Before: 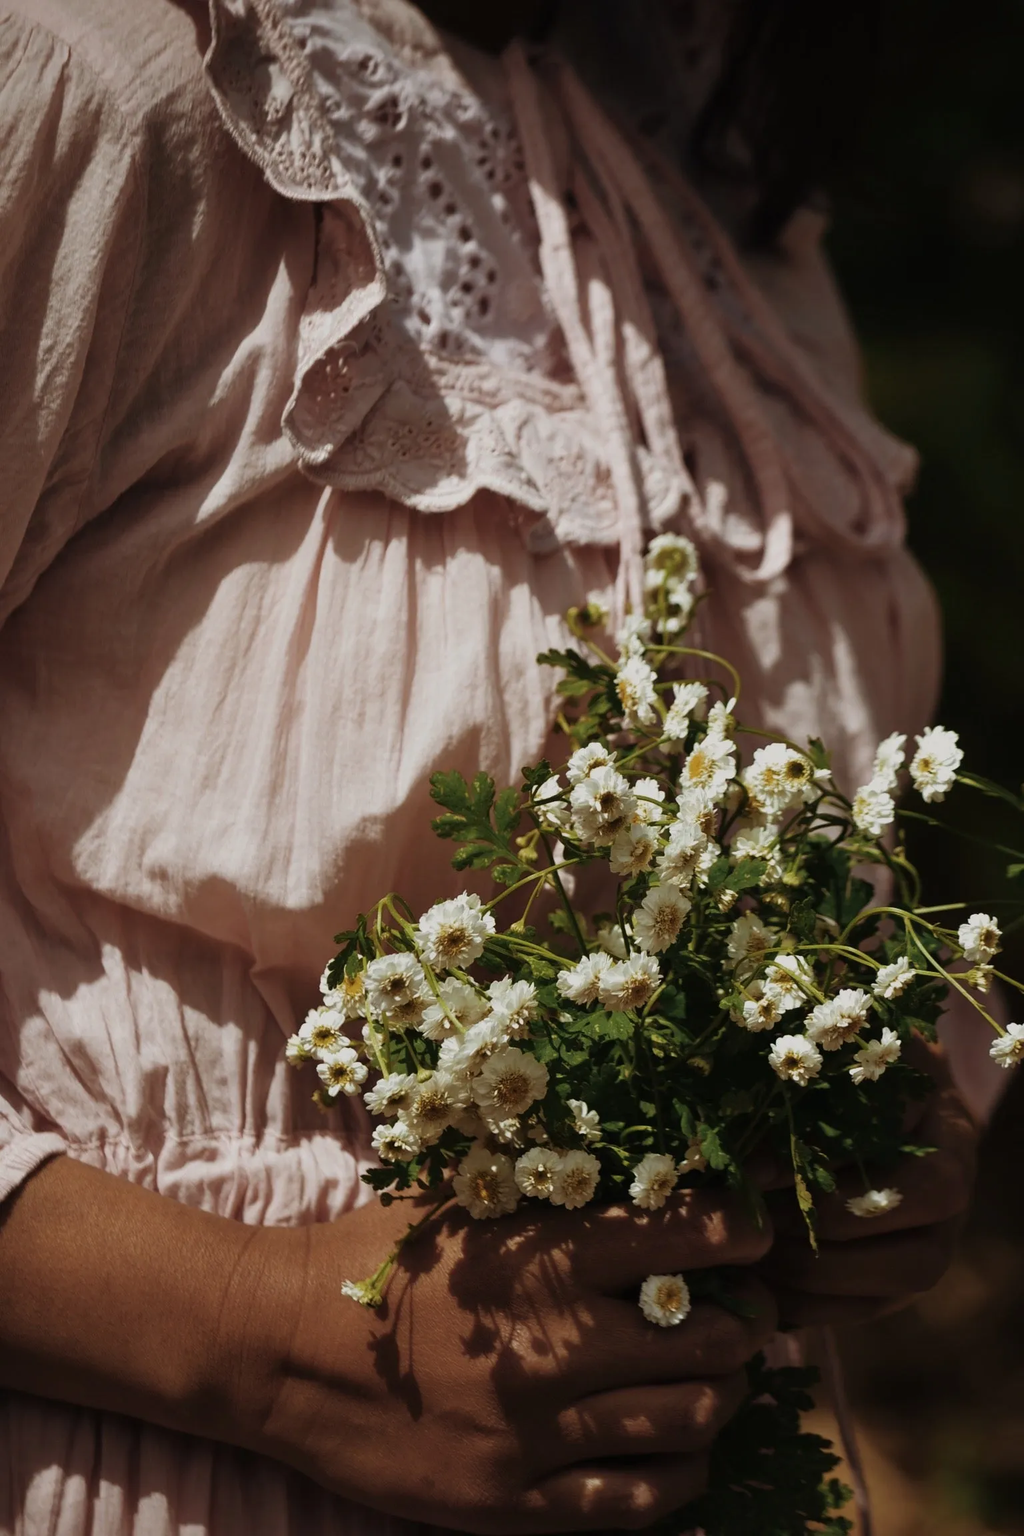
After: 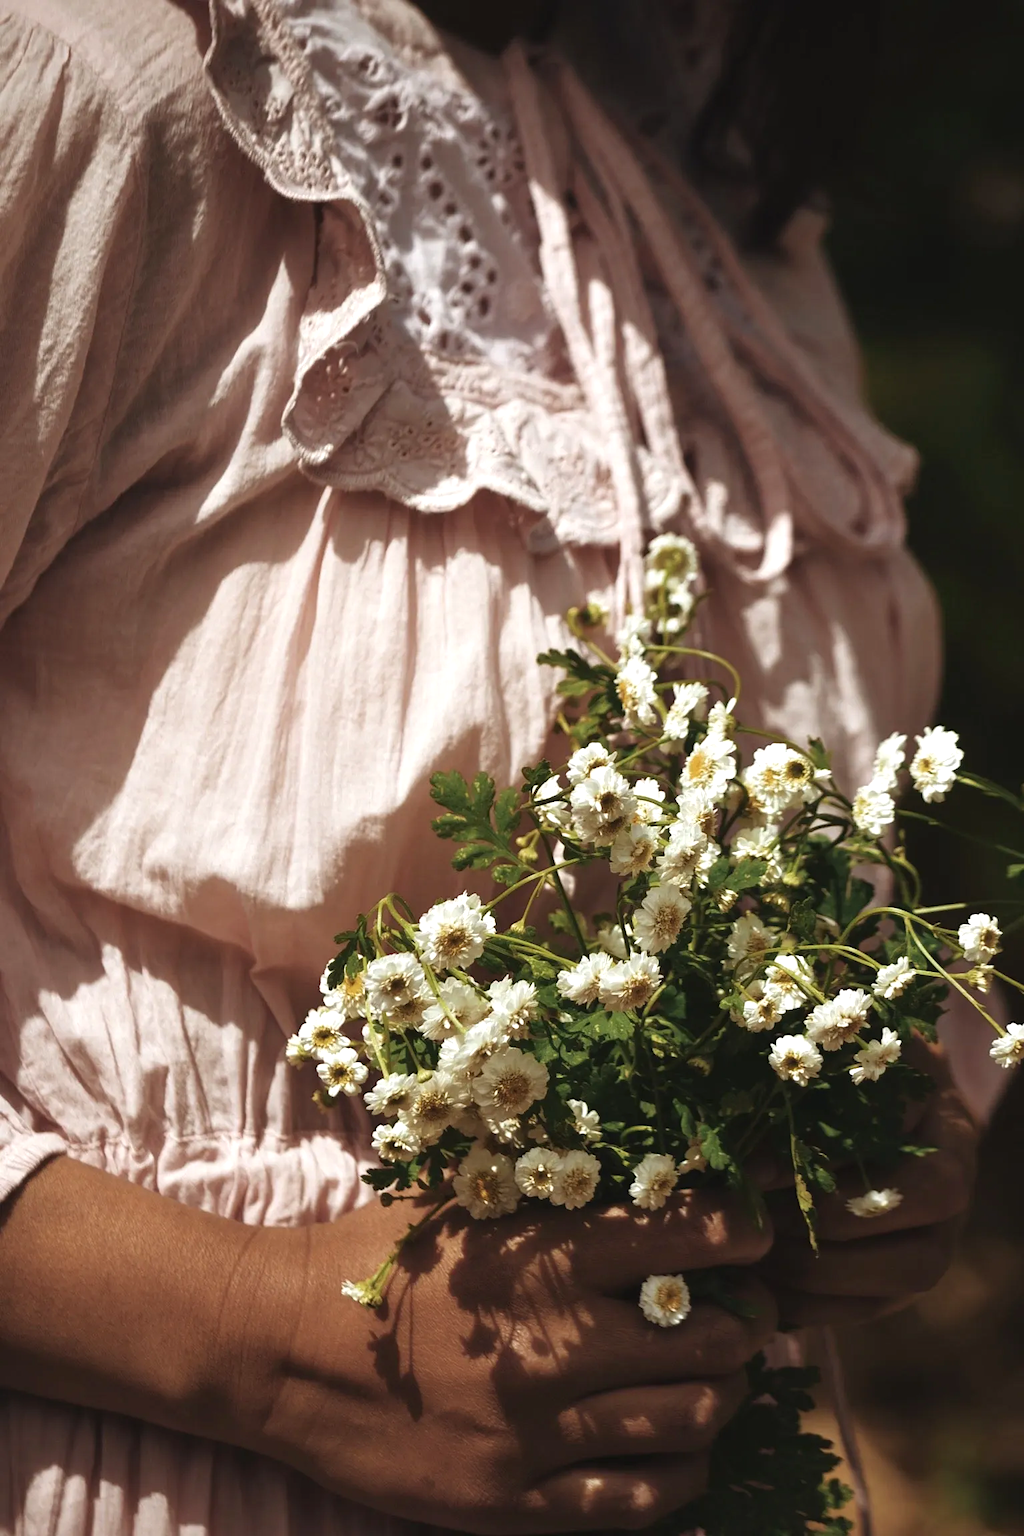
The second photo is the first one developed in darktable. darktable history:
exposure: exposure 0.95 EV, compensate highlight preservation false
contrast brightness saturation: contrast -0.08, brightness -0.04, saturation -0.11
